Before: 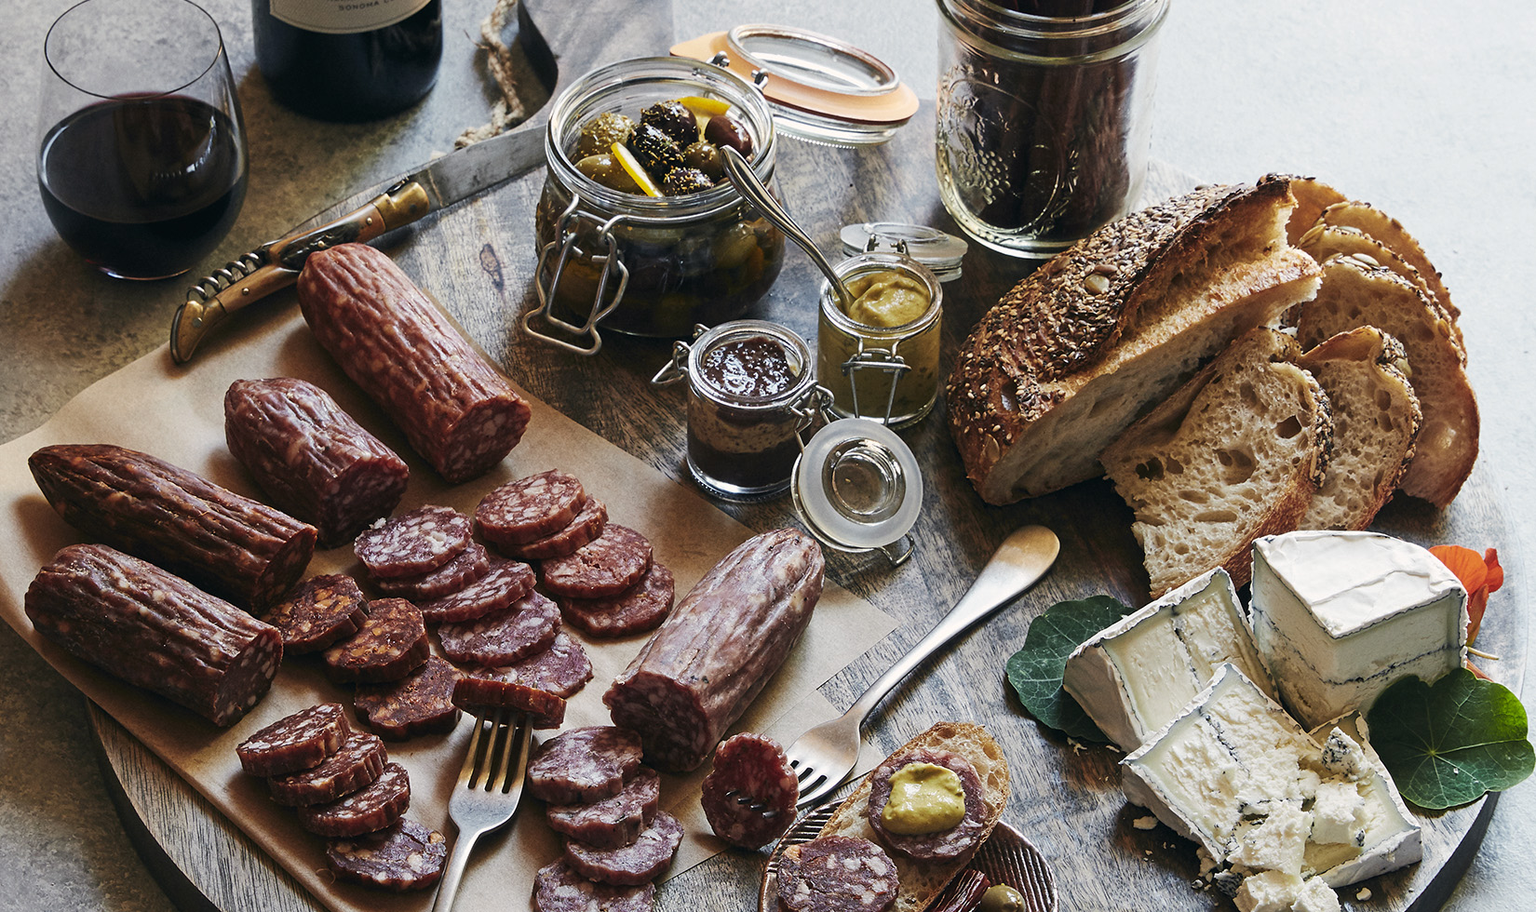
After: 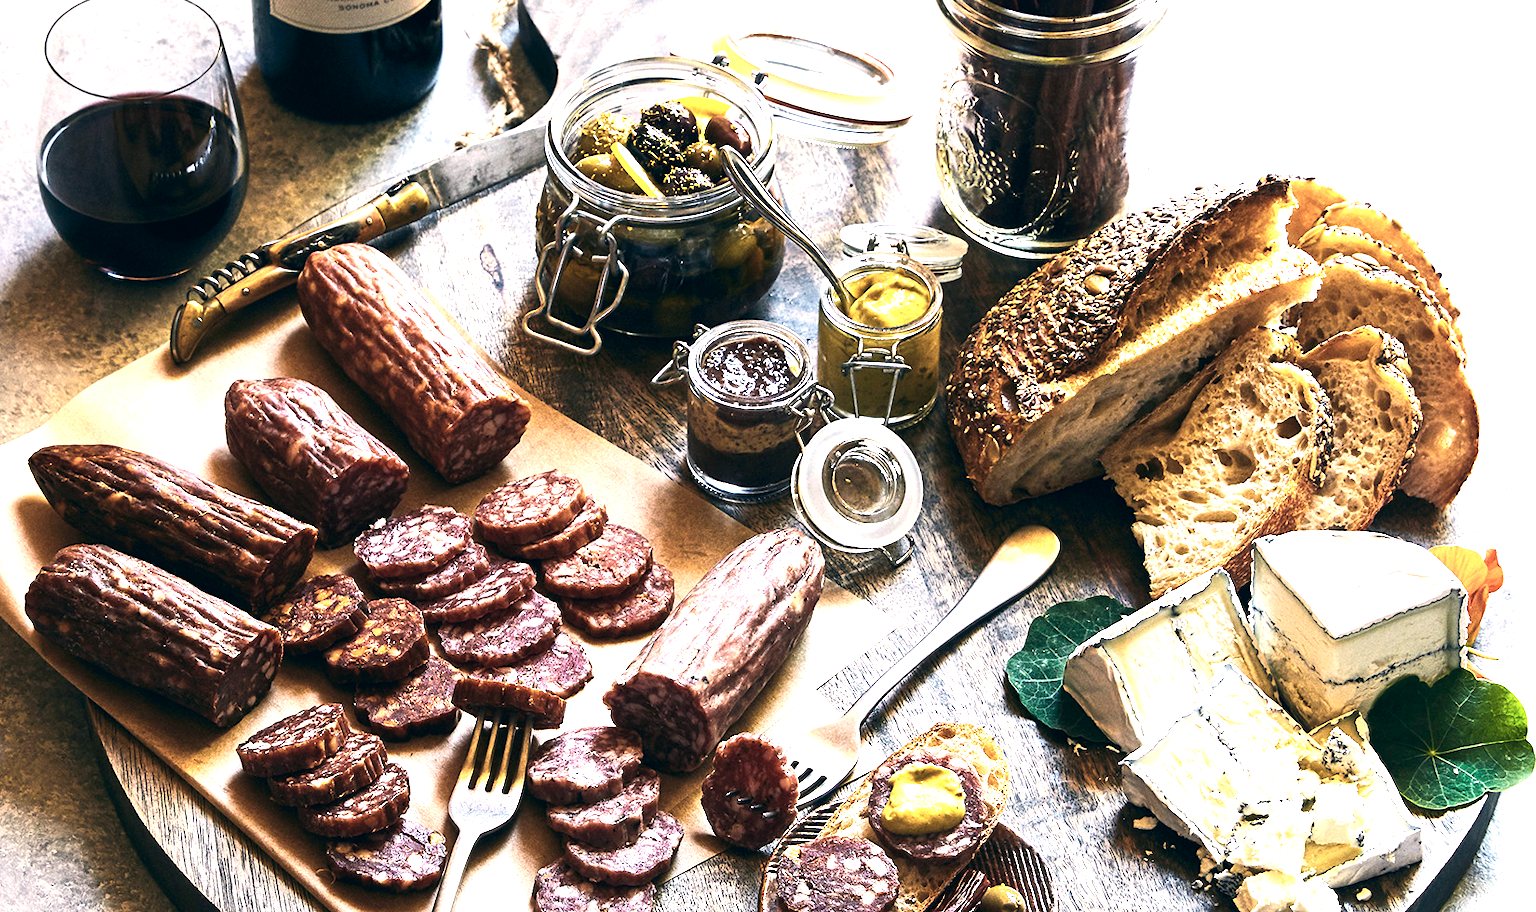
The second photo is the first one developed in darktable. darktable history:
color correction: highlights a* 5.38, highlights b* 5.3, shadows a* -4.26, shadows b* -5.11
color zones: curves: ch0 [(0, 0.558) (0.143, 0.559) (0.286, 0.529) (0.429, 0.505) (0.571, 0.5) (0.714, 0.5) (0.857, 0.5) (1, 0.558)]; ch1 [(0, 0.469) (0.01, 0.469) (0.12, 0.446) (0.248, 0.469) (0.5, 0.5) (0.748, 0.5) (0.99, 0.469) (1, 0.469)]
color balance rgb: linear chroma grading › shadows -10%, linear chroma grading › global chroma 20%, perceptual saturation grading › global saturation 15%, perceptual brilliance grading › global brilliance 30%, perceptual brilliance grading › highlights 12%, perceptual brilliance grading › mid-tones 24%, global vibrance 20%
contrast brightness saturation: contrast 0.1, saturation -0.3
